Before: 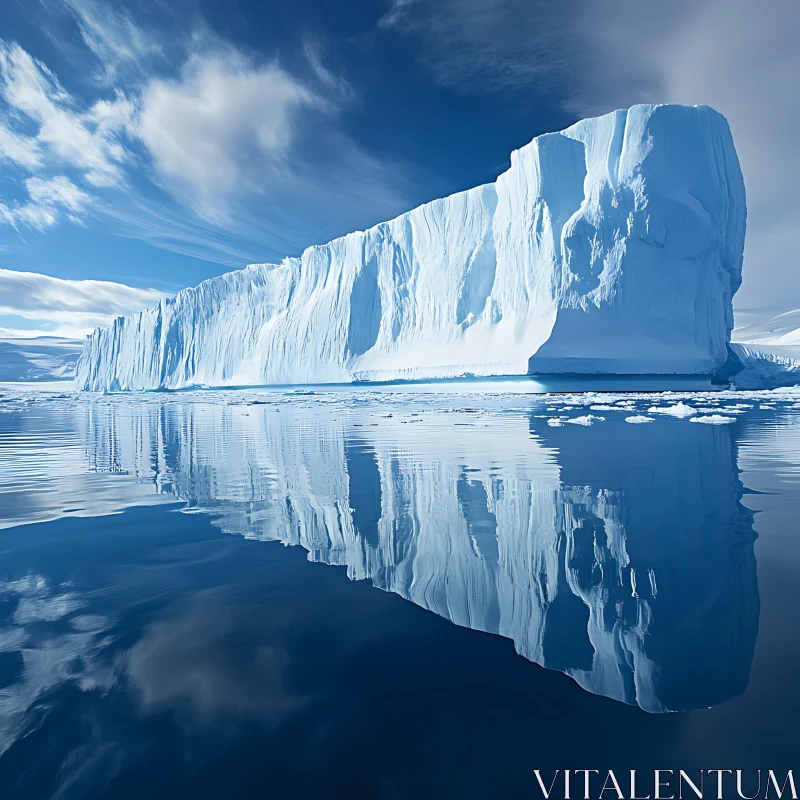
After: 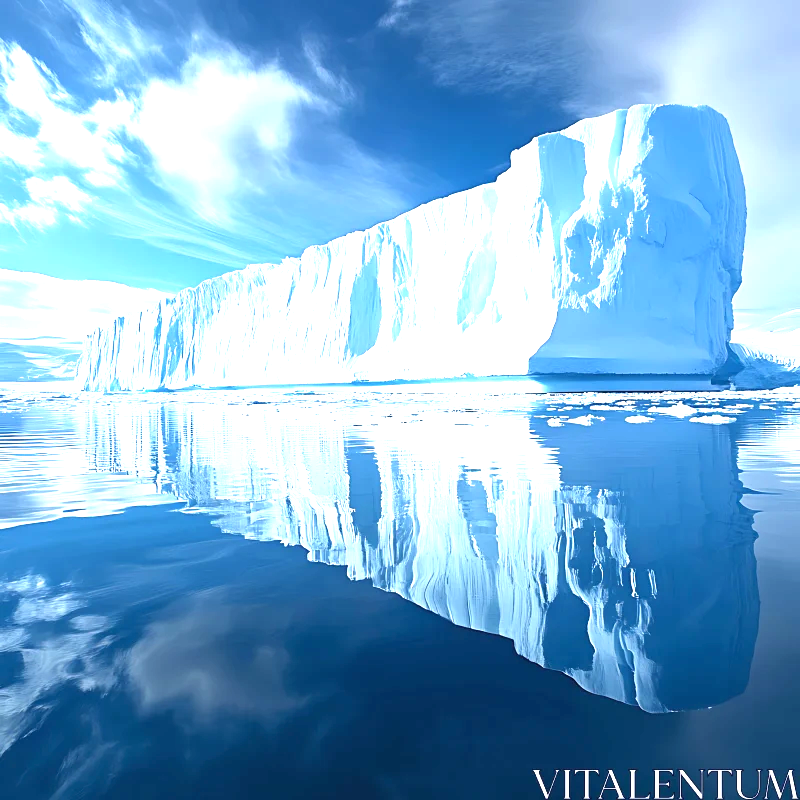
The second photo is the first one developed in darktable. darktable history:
exposure: black level correction 0, exposure 1.392 EV, compensate exposure bias true, compensate highlight preservation false
